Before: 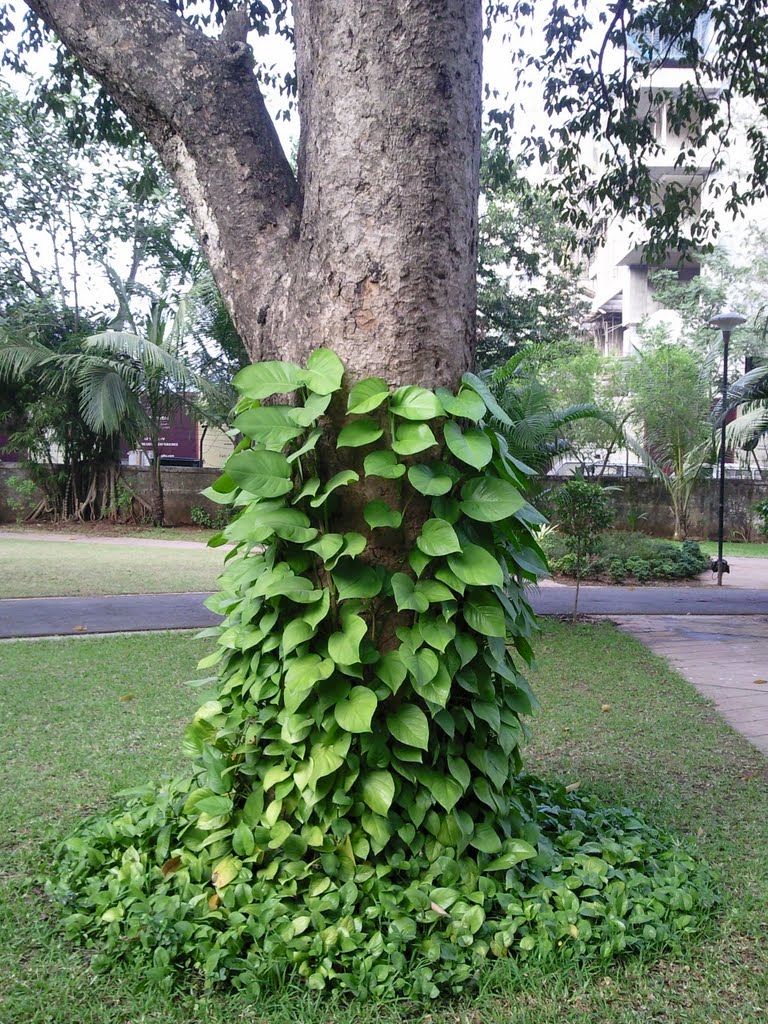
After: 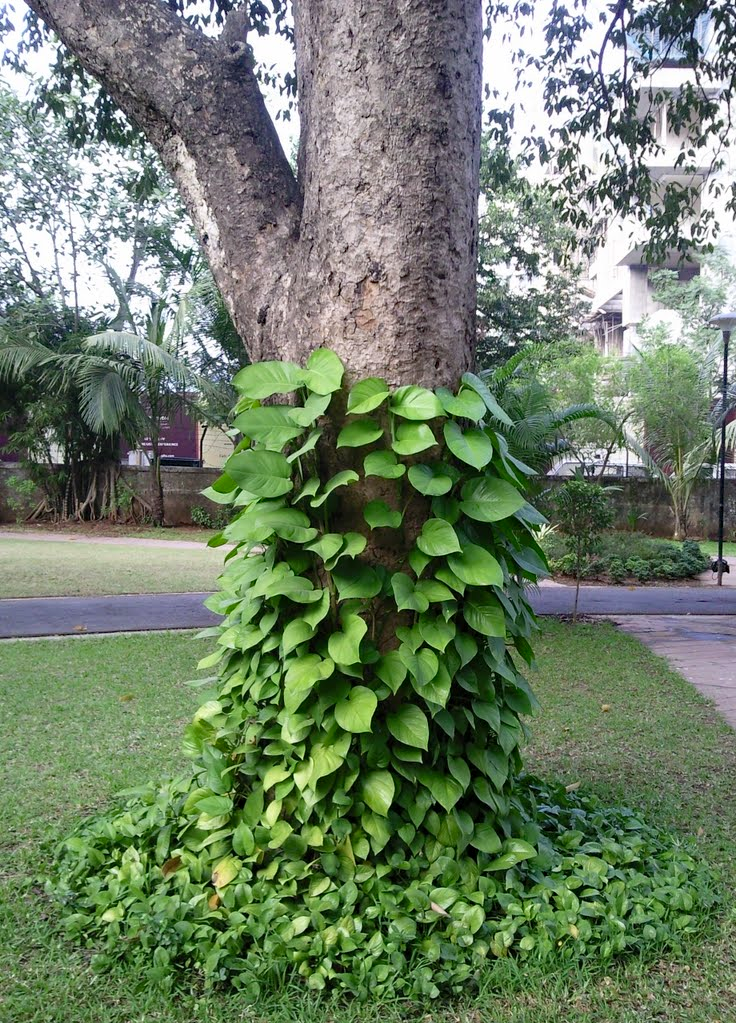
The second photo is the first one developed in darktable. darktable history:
shadows and highlights: shadows -54.3, highlights 86.09, soften with gaussian
crop: right 4.126%, bottom 0.031%
haze removal: compatibility mode true, adaptive false
